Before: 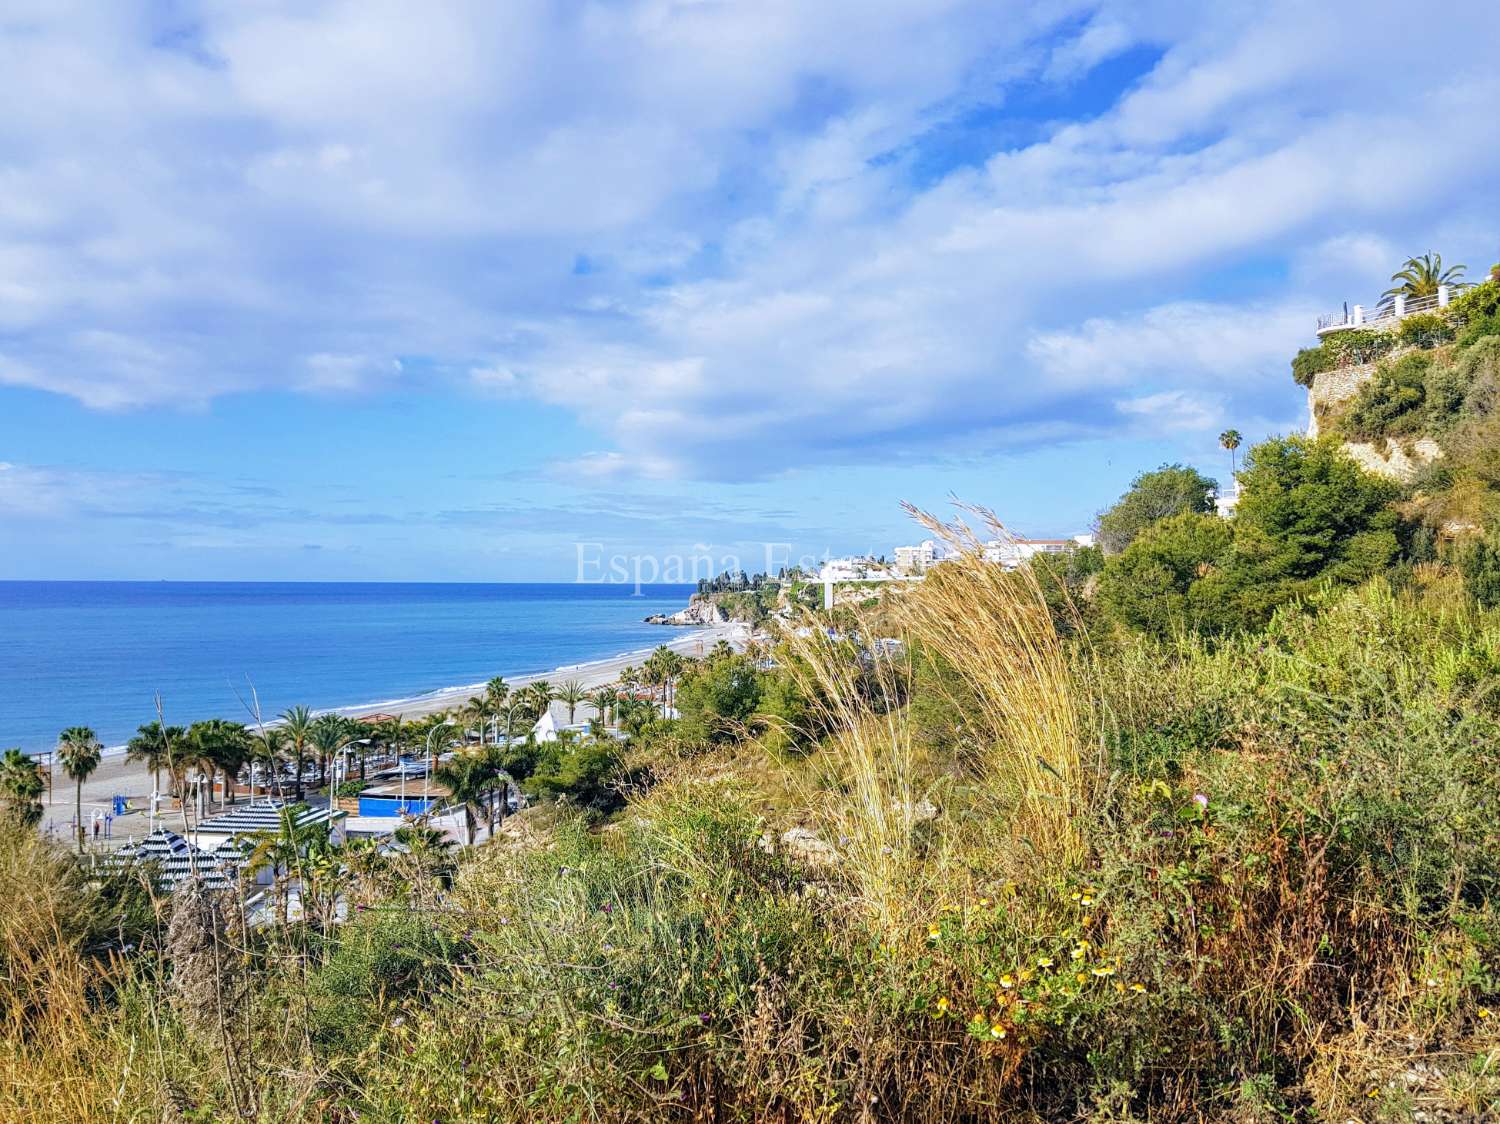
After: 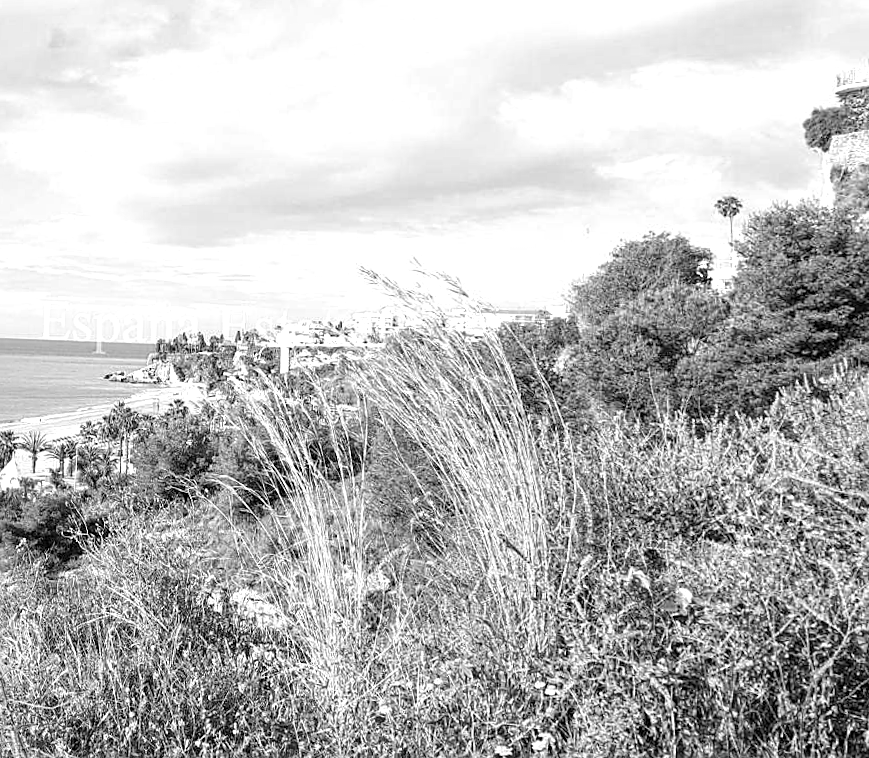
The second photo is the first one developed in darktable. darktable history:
crop and rotate: left 28.256%, top 17.734%, right 12.656%, bottom 3.573%
sharpen: radius 1.864, amount 0.398, threshold 1.271
rotate and perspective: rotation 1.69°, lens shift (vertical) -0.023, lens shift (horizontal) -0.291, crop left 0.025, crop right 0.988, crop top 0.092, crop bottom 0.842
exposure: black level correction 0, exposure 0.7 EV, compensate exposure bias true, compensate highlight preservation false
color calibration: output gray [0.267, 0.423, 0.261, 0], illuminant same as pipeline (D50), adaptation none (bypass)
